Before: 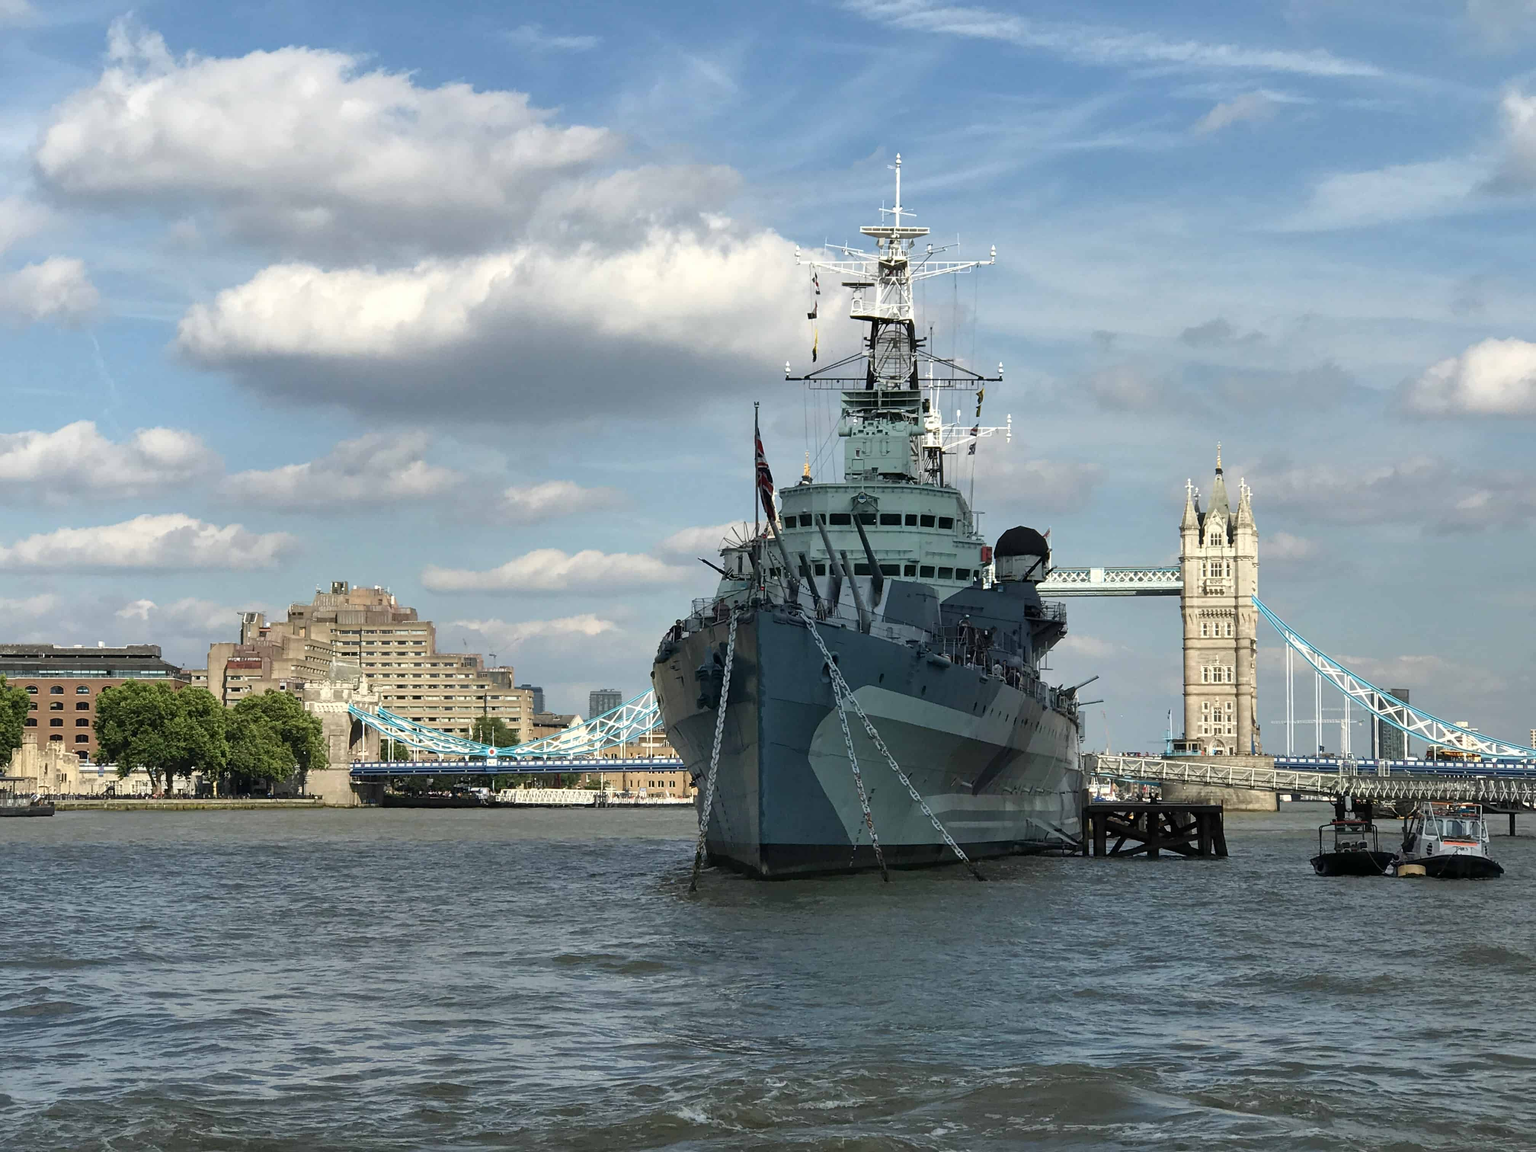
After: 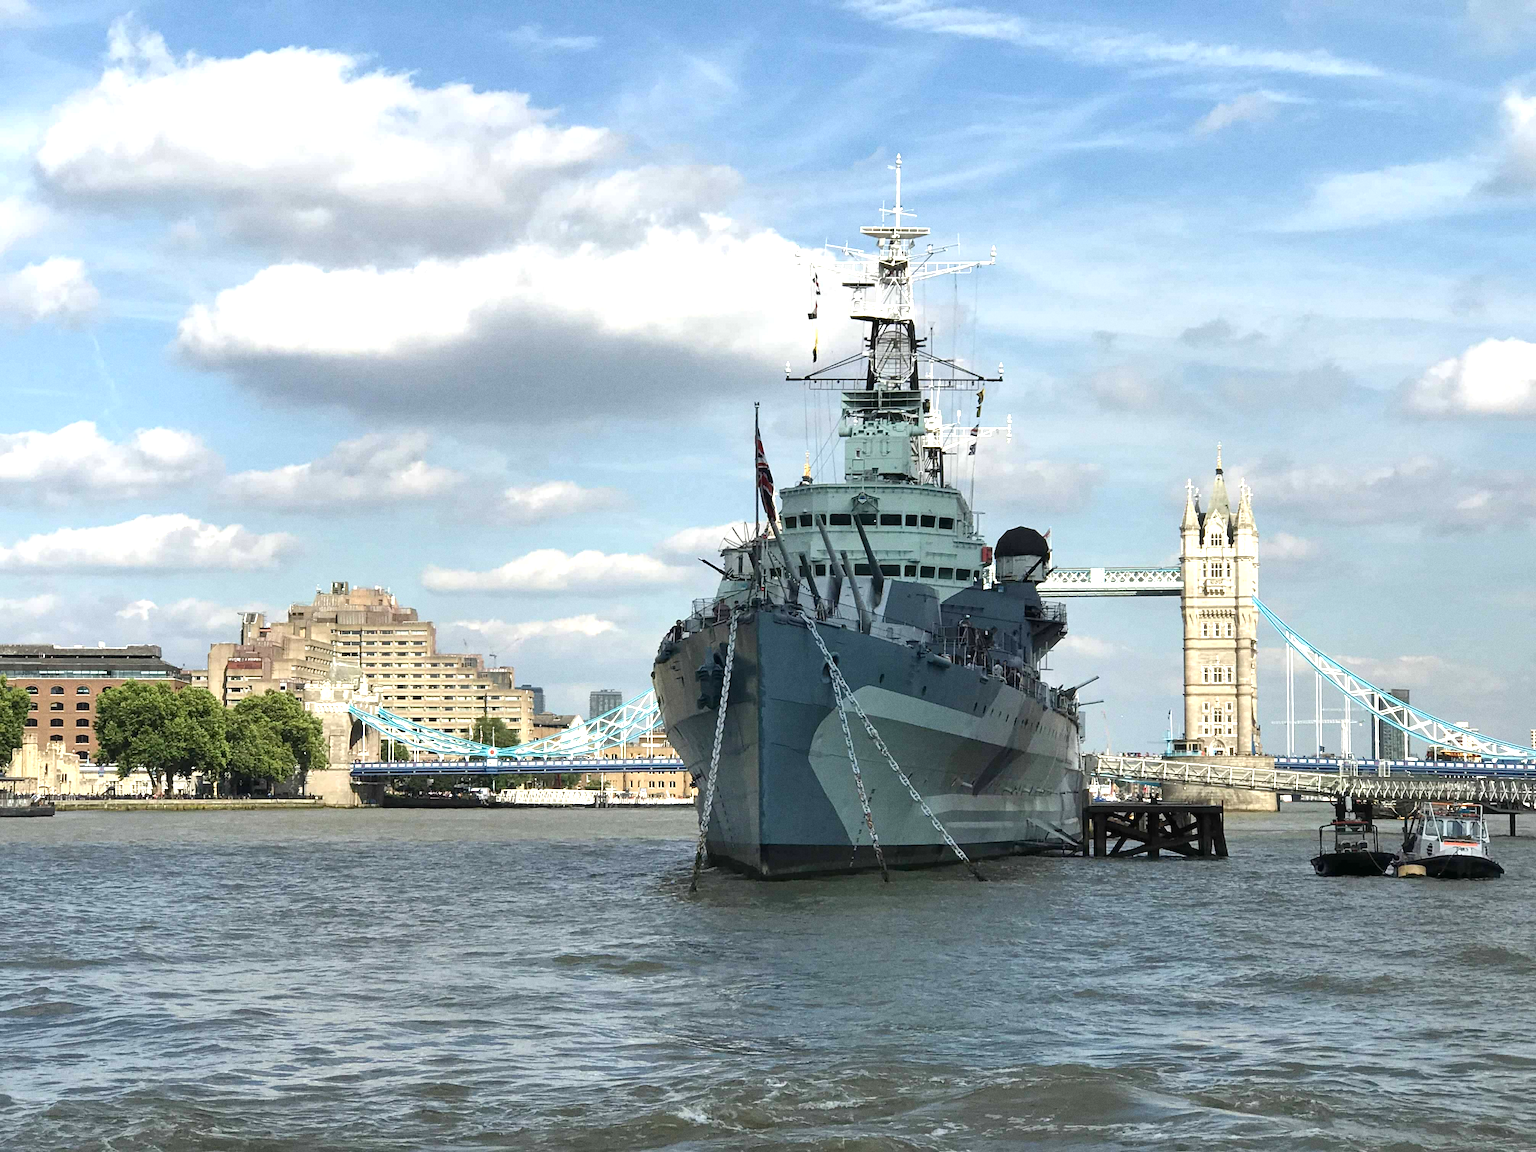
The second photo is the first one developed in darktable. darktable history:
exposure: black level correction 0, exposure 0.7 EV, compensate exposure bias true, compensate highlight preservation false
grain: coarseness 0.47 ISO
